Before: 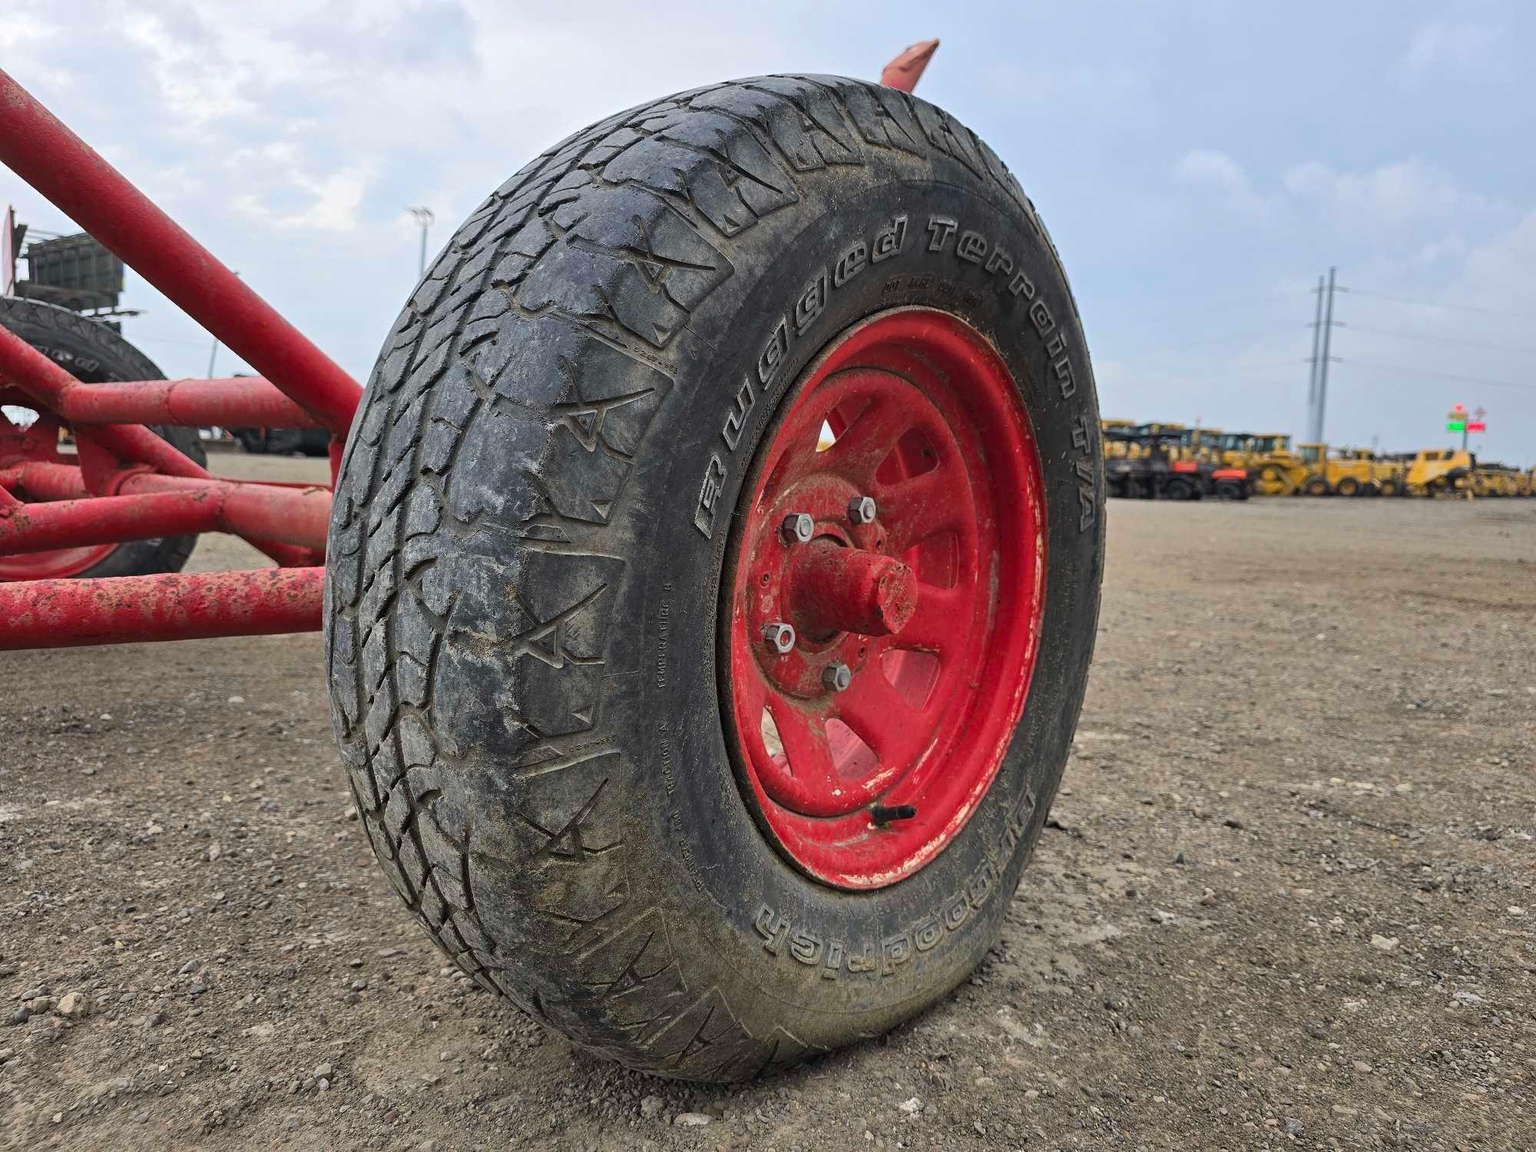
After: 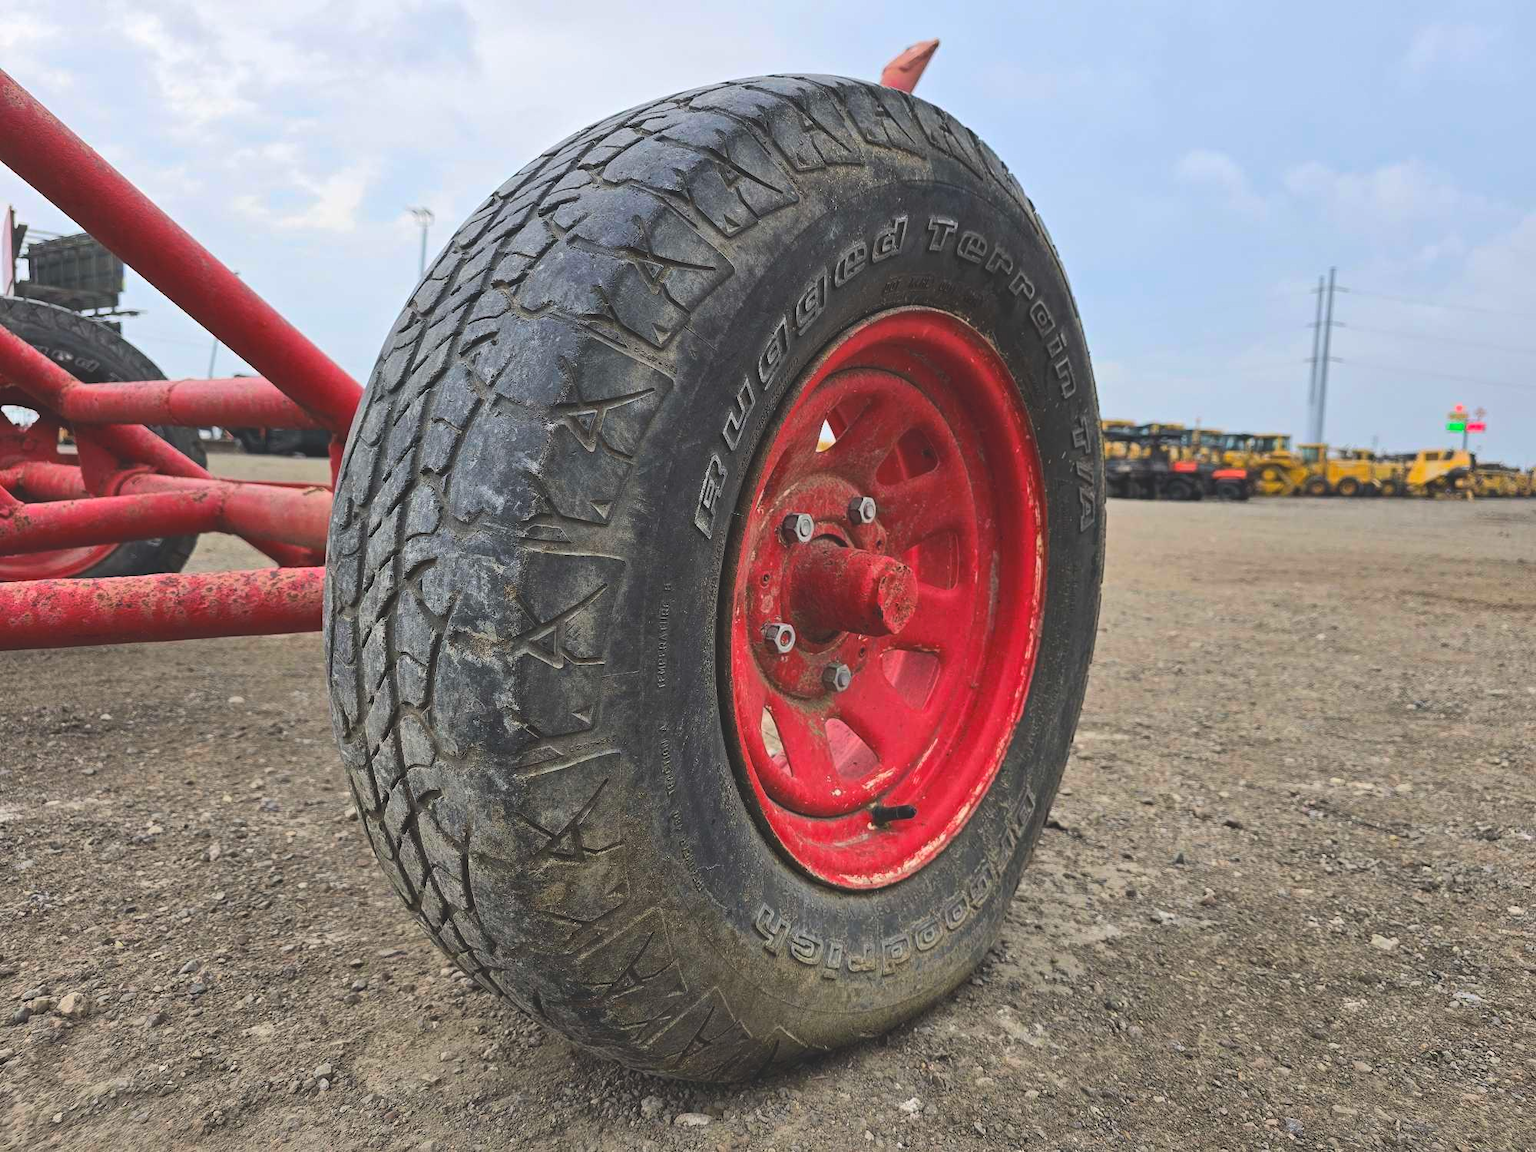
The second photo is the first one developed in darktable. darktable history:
tone equalizer: -8 EV -0.74 EV, -7 EV -0.738 EV, -6 EV -0.615 EV, -5 EV -0.404 EV, -3 EV 0.39 EV, -2 EV 0.6 EV, -1 EV 0.676 EV, +0 EV 0.734 EV, edges refinement/feathering 500, mask exposure compensation -1.57 EV, preserve details no
contrast brightness saturation: contrast -0.297
